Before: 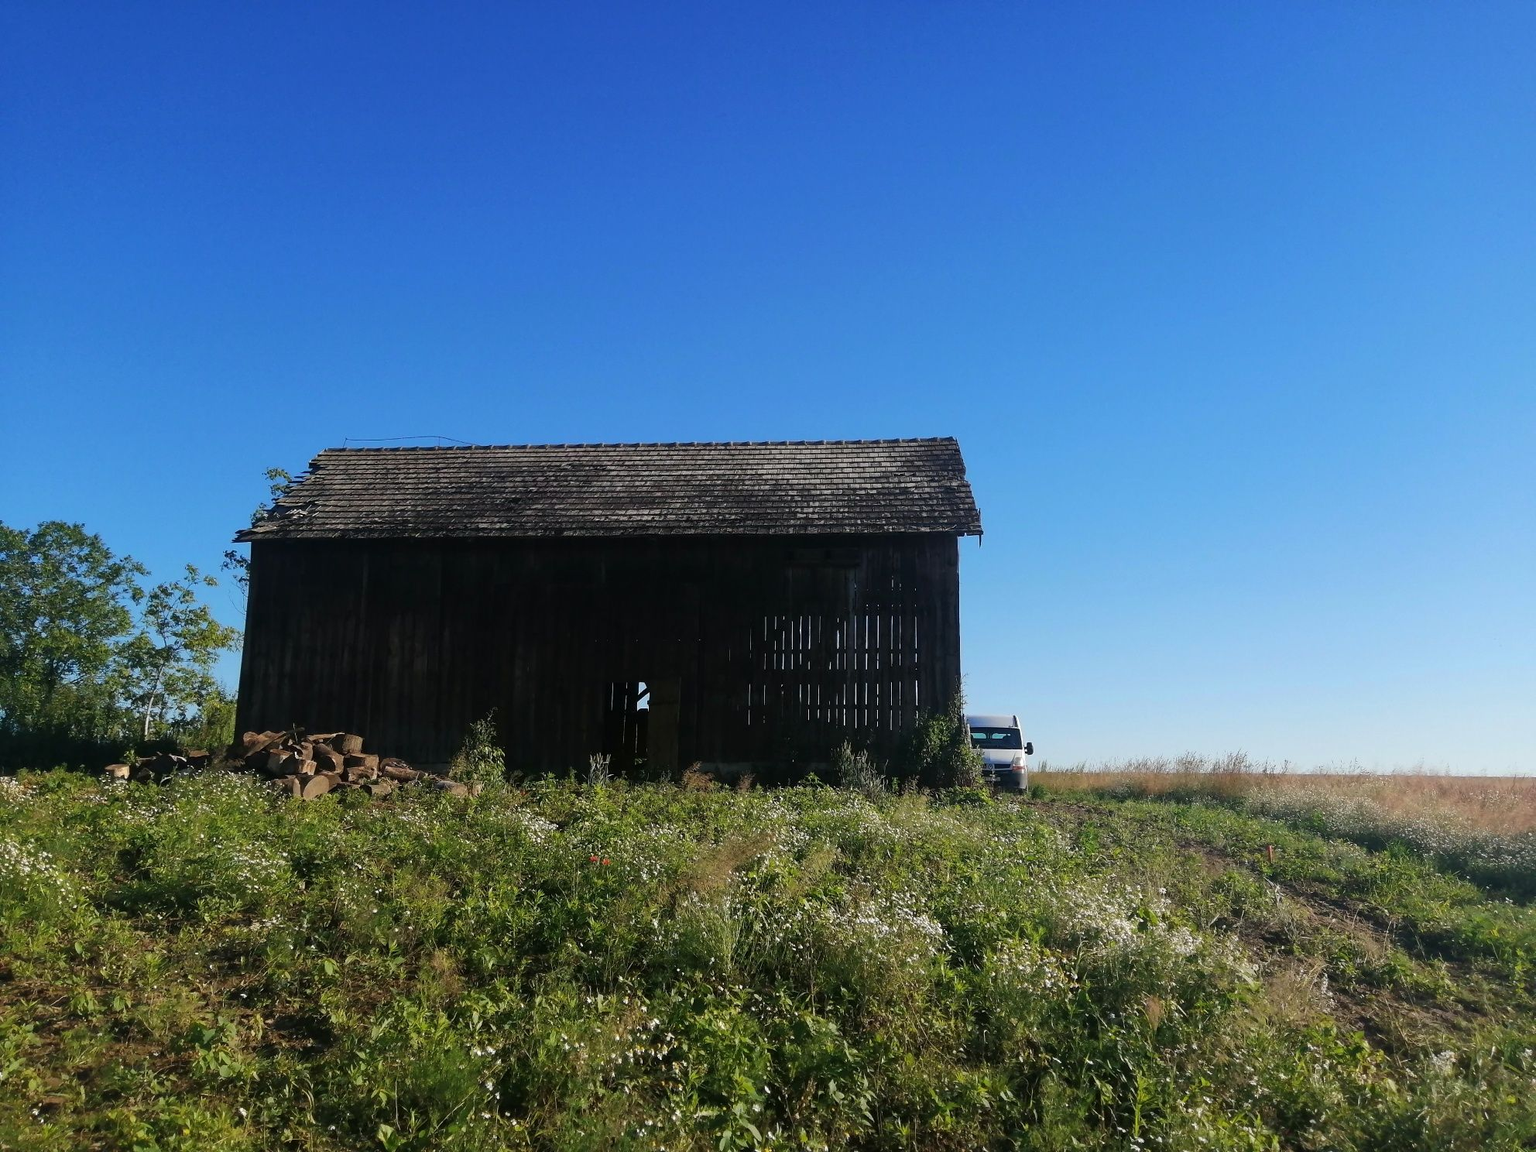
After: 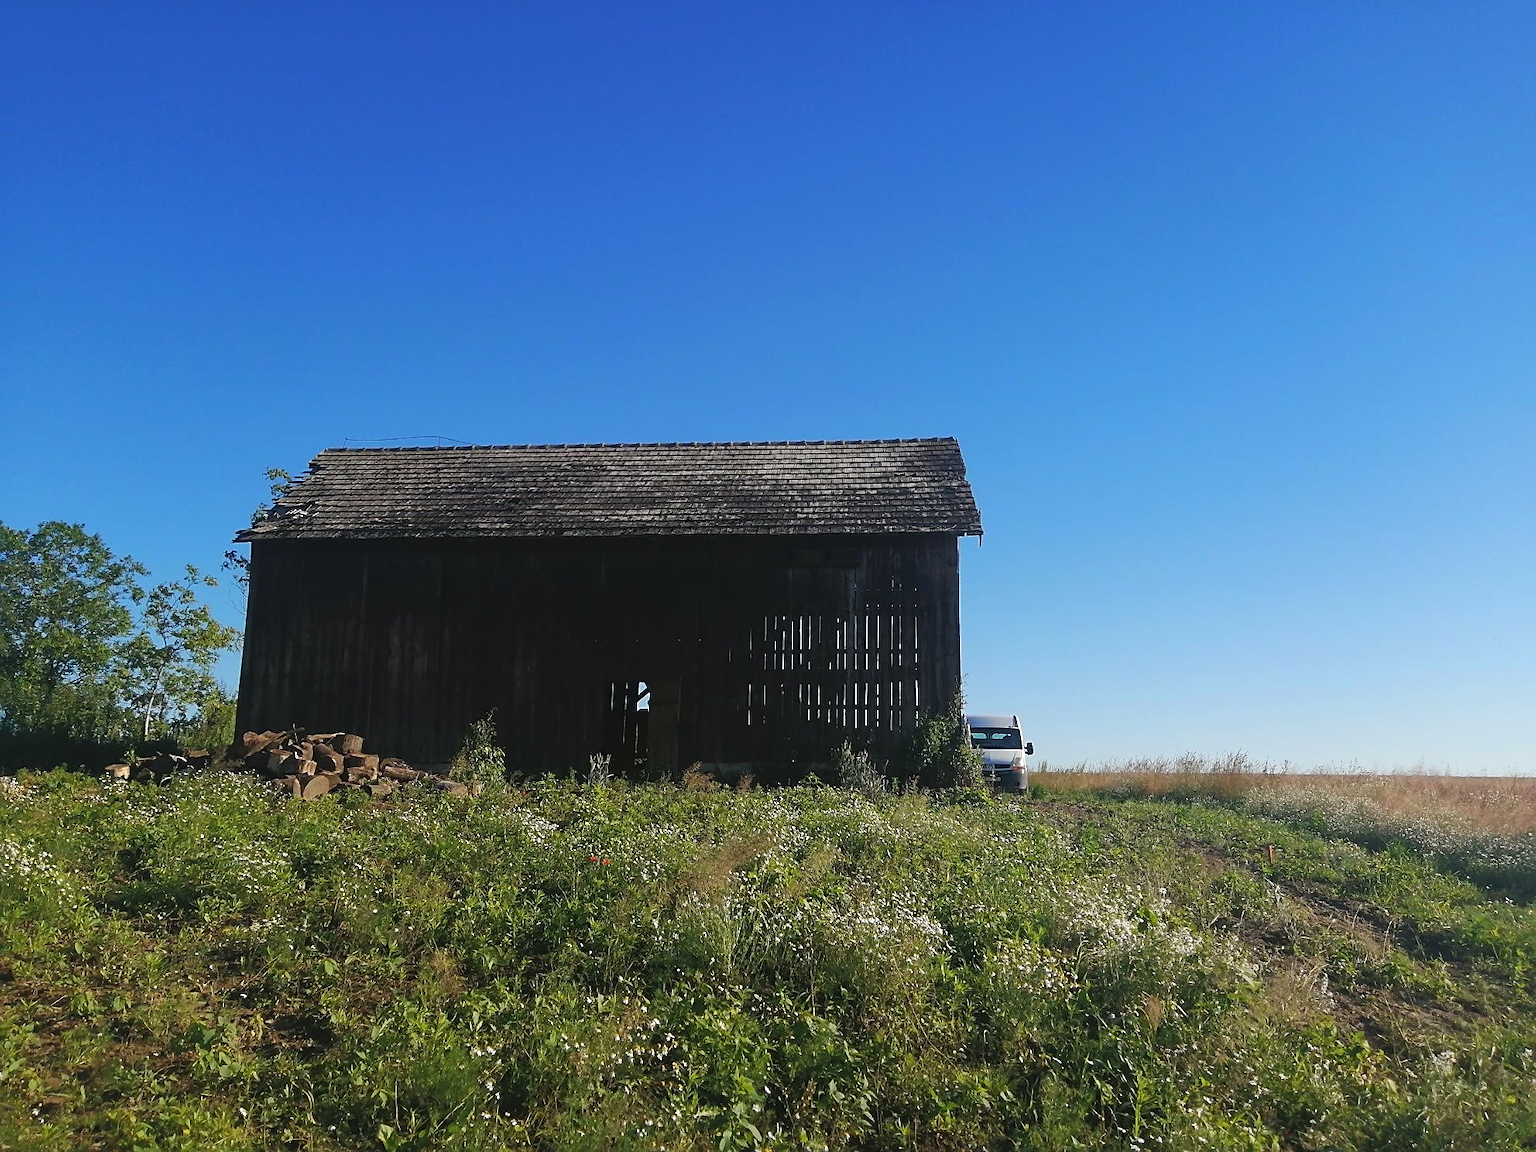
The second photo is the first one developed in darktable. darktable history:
tone curve: curves: ch0 [(0, 0.042) (0.129, 0.18) (0.501, 0.497) (1, 1)], color space Lab, independent channels, preserve colors none
sharpen: on, module defaults
